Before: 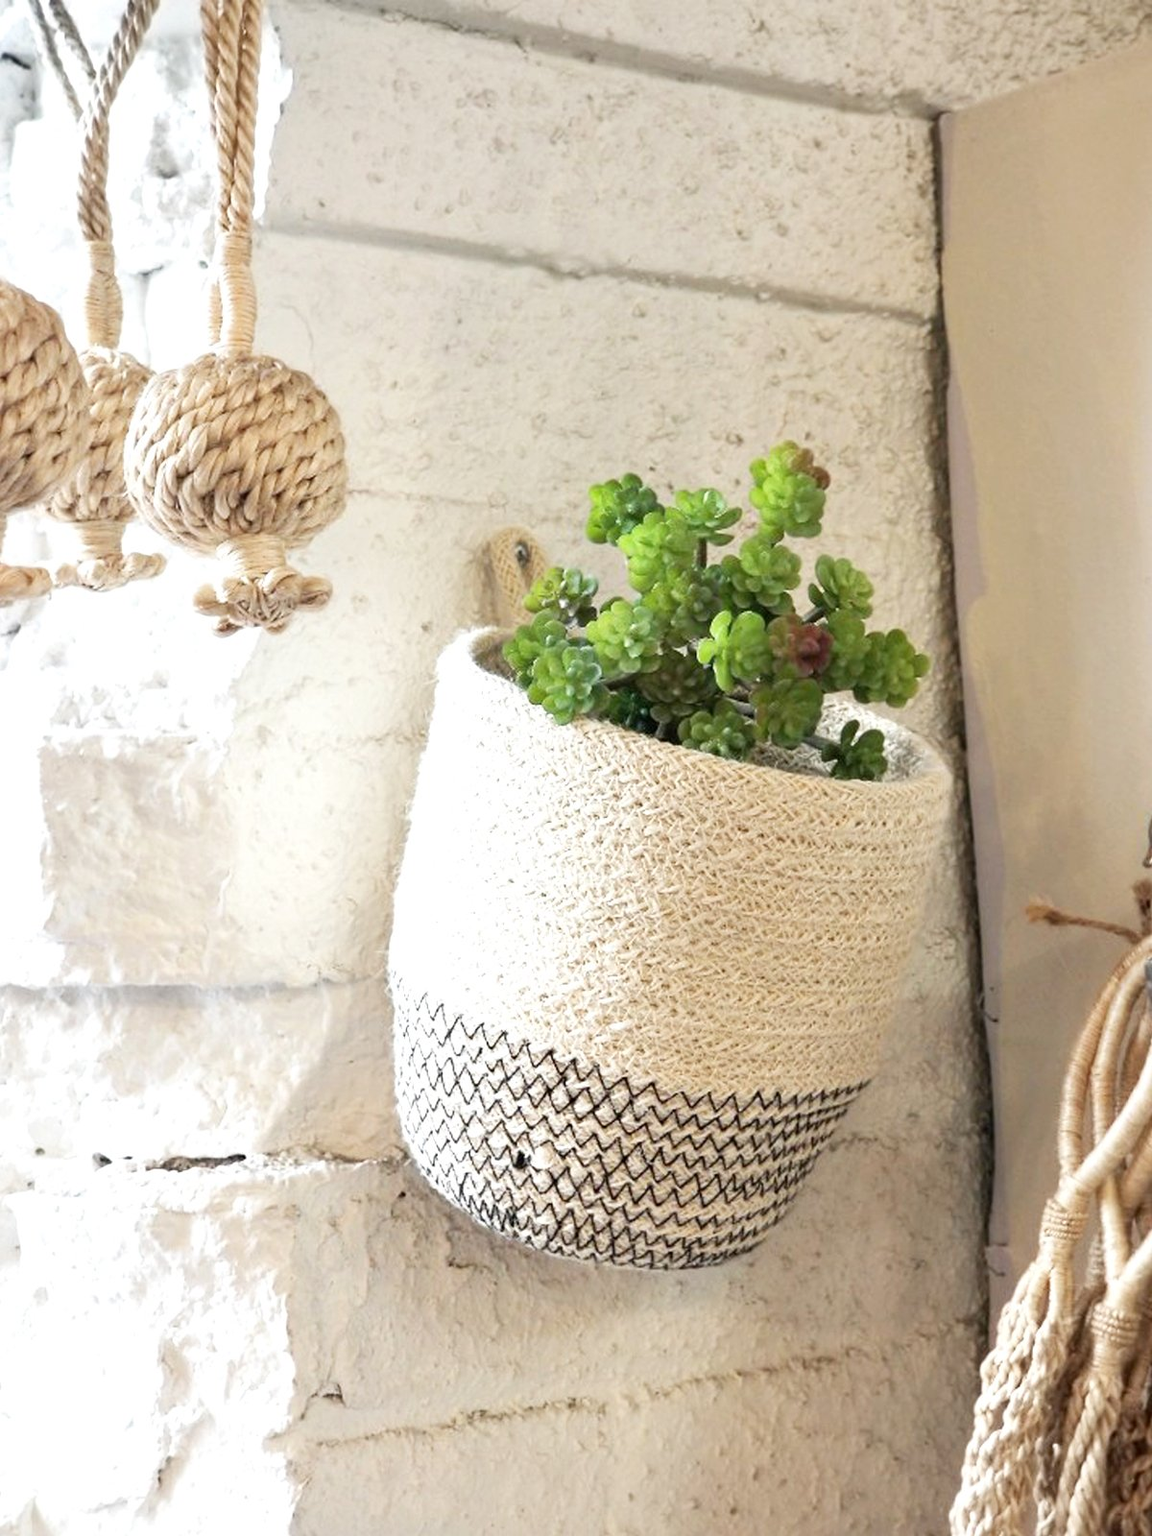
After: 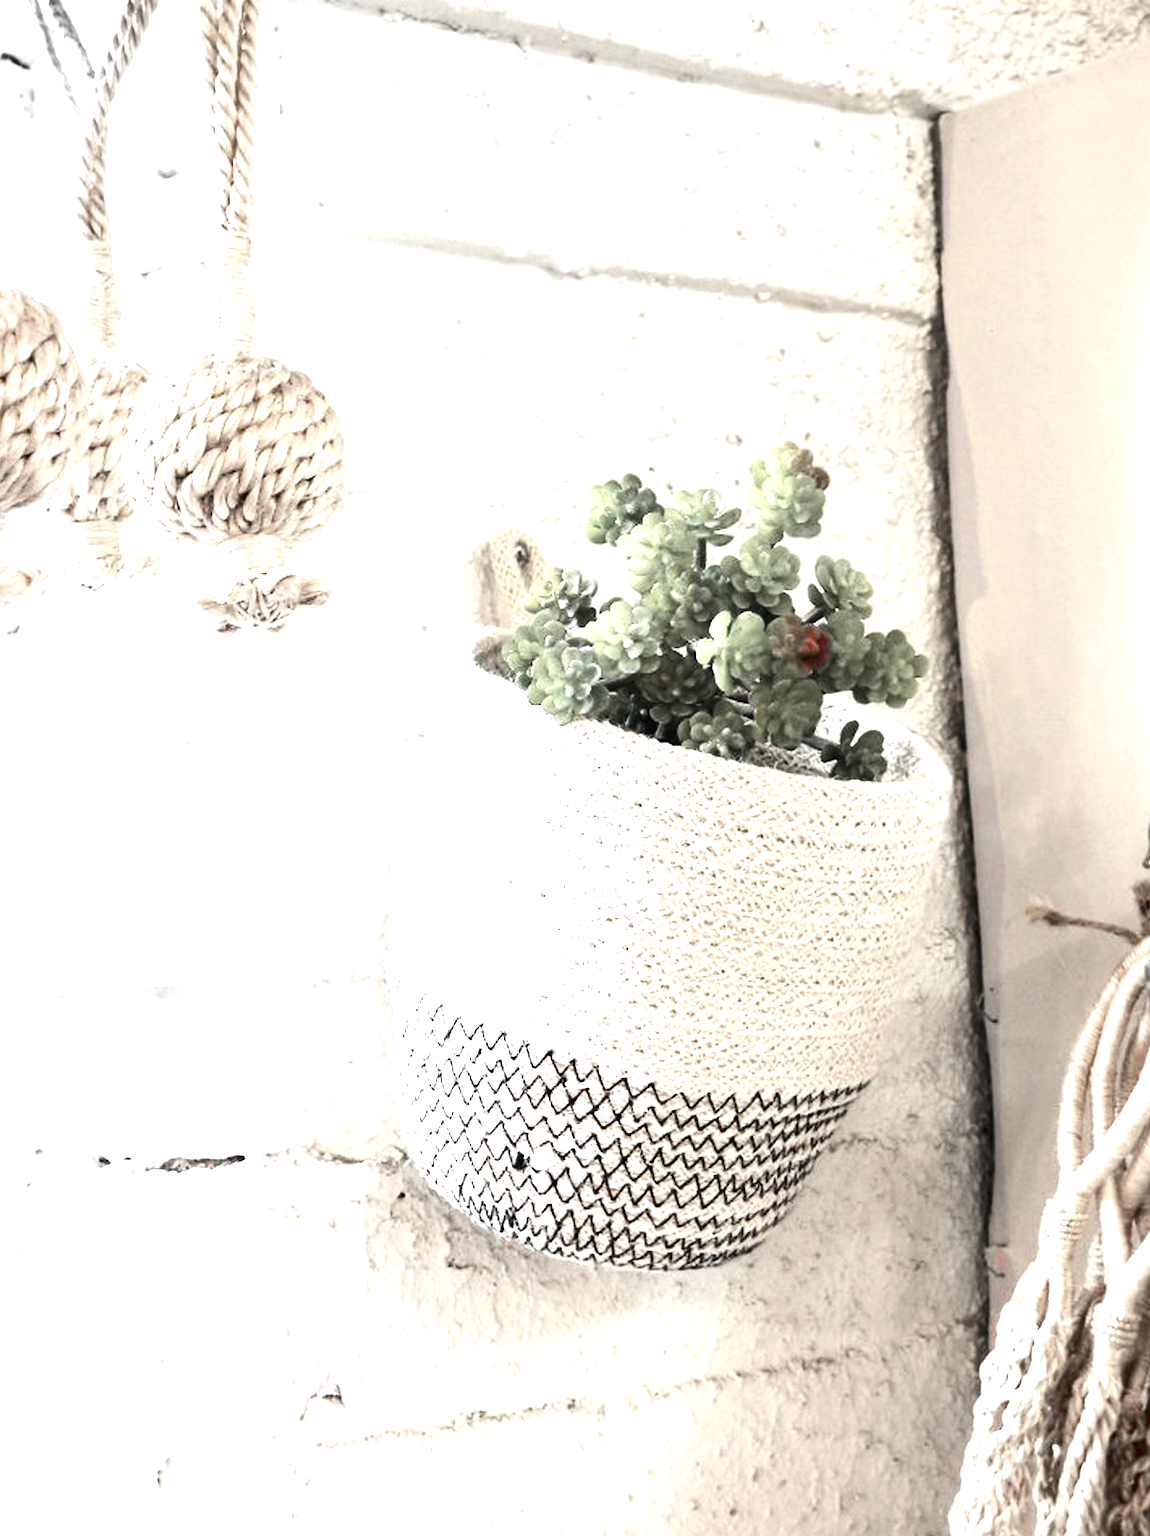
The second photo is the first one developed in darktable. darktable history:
color zones: curves: ch1 [(0, 0.831) (0.08, 0.771) (0.157, 0.268) (0.241, 0.207) (0.562, -0.005) (0.714, -0.013) (0.876, 0.01) (1, 0.831)]
tone equalizer: -8 EV -0.762 EV, -7 EV -0.691 EV, -6 EV -0.575 EV, -5 EV -0.38 EV, -3 EV 0.373 EV, -2 EV 0.6 EV, -1 EV 0.674 EV, +0 EV 0.754 EV, edges refinement/feathering 500, mask exposure compensation -1.57 EV, preserve details no
exposure: exposure 0.408 EV, compensate highlight preservation false
crop: left 0.126%
contrast brightness saturation: contrast 0.073
